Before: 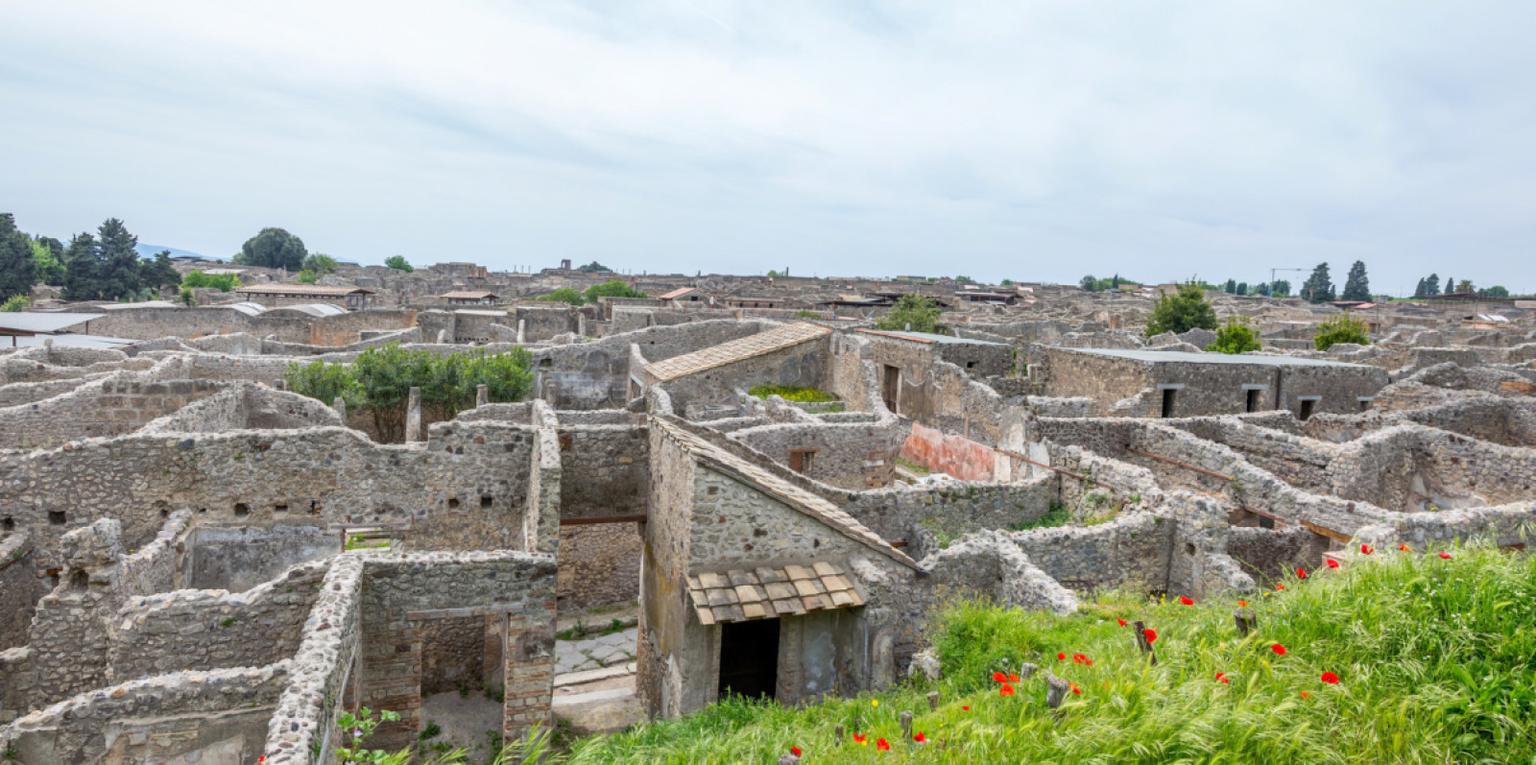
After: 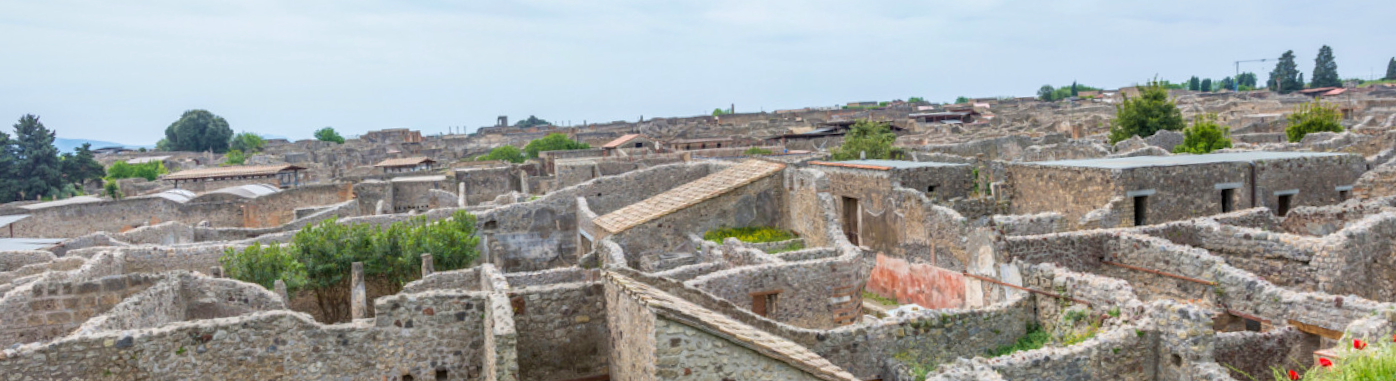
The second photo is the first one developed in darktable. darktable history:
rotate and perspective: rotation -5°, crop left 0.05, crop right 0.952, crop top 0.11, crop bottom 0.89
crop: left 1.744%, top 19.225%, right 5.069%, bottom 28.357%
velvia: on, module defaults
